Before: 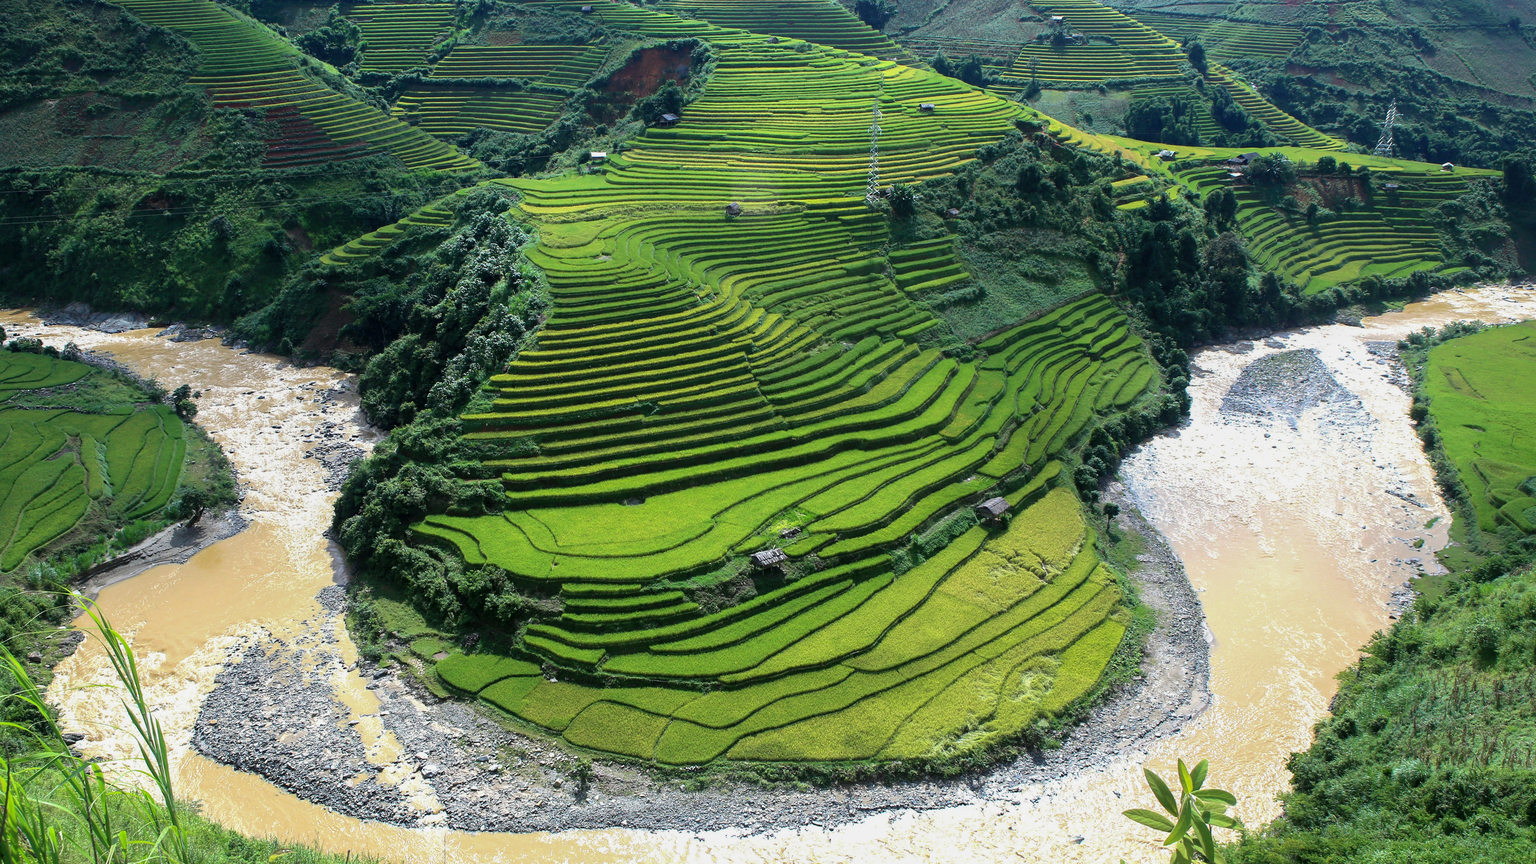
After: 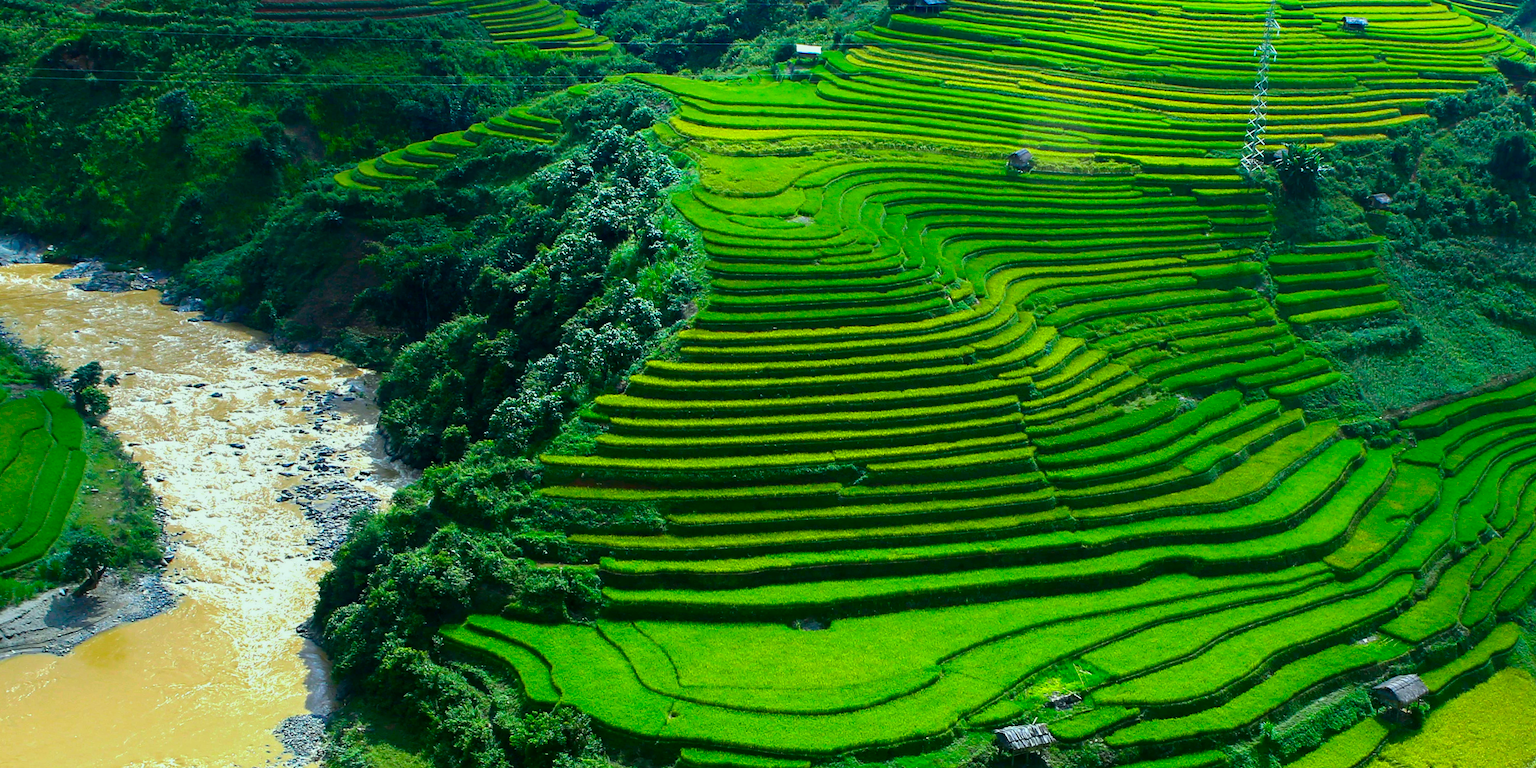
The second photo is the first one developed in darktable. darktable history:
crop and rotate: angle -5.47°, left 2.039%, top 6.605%, right 27.287%, bottom 30.512%
color correction: highlights a* -7.46, highlights b* 1.25, shadows a* -3.51, saturation 1.44
color balance rgb: power › hue 328.61°, perceptual saturation grading › global saturation 20%, perceptual saturation grading › highlights -24.762%, perceptual saturation grading › shadows 24.341%, global vibrance 20%
